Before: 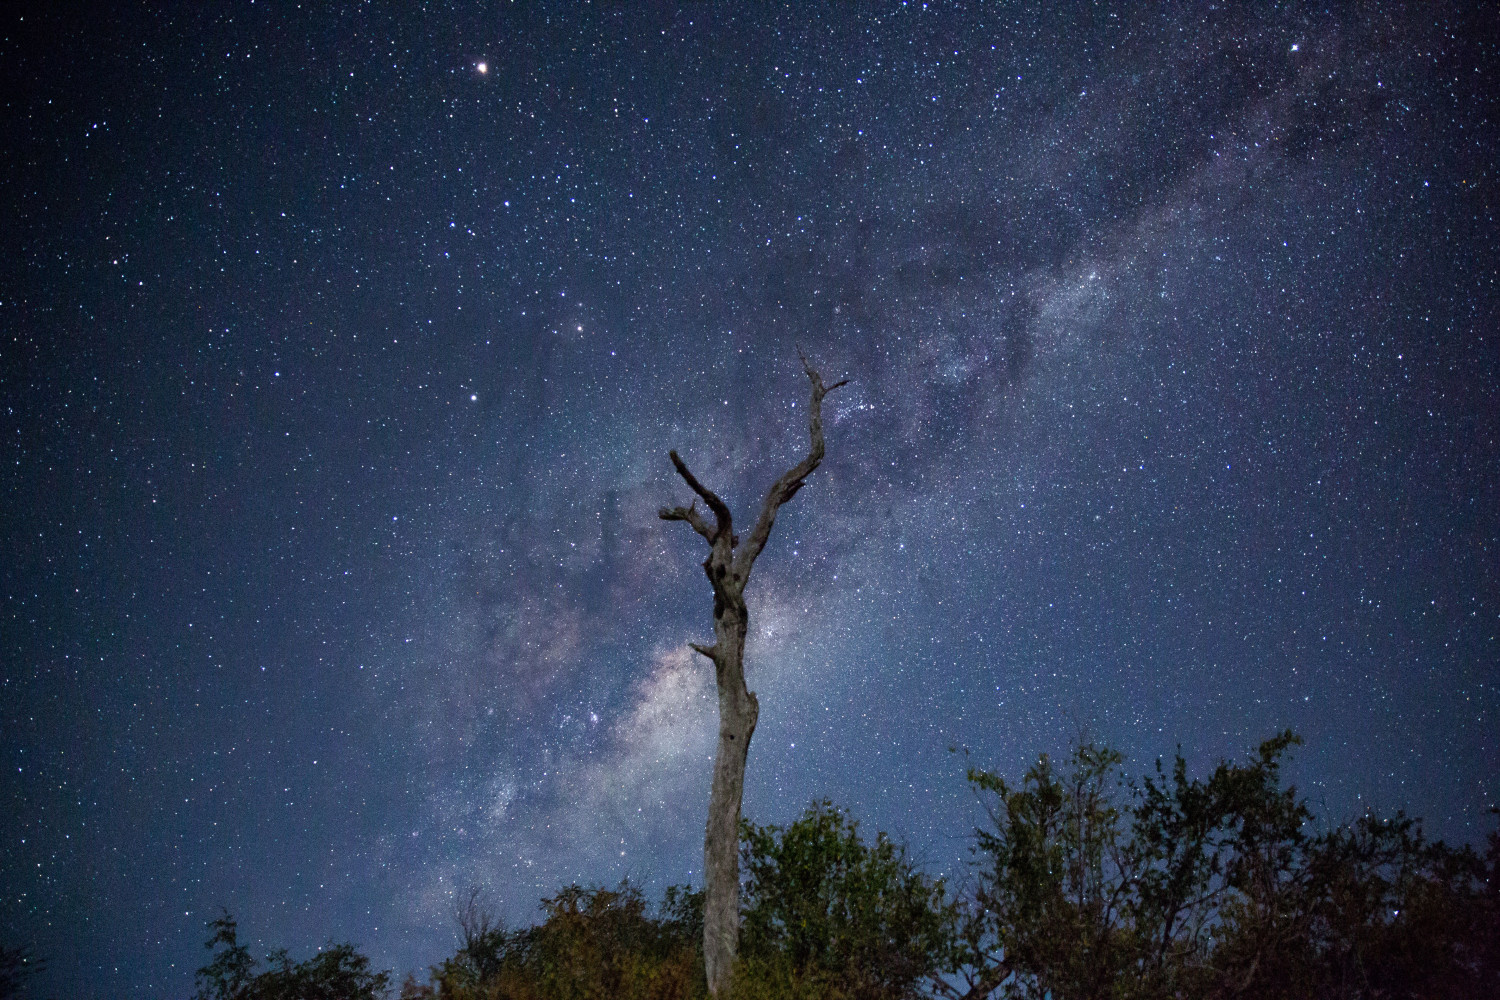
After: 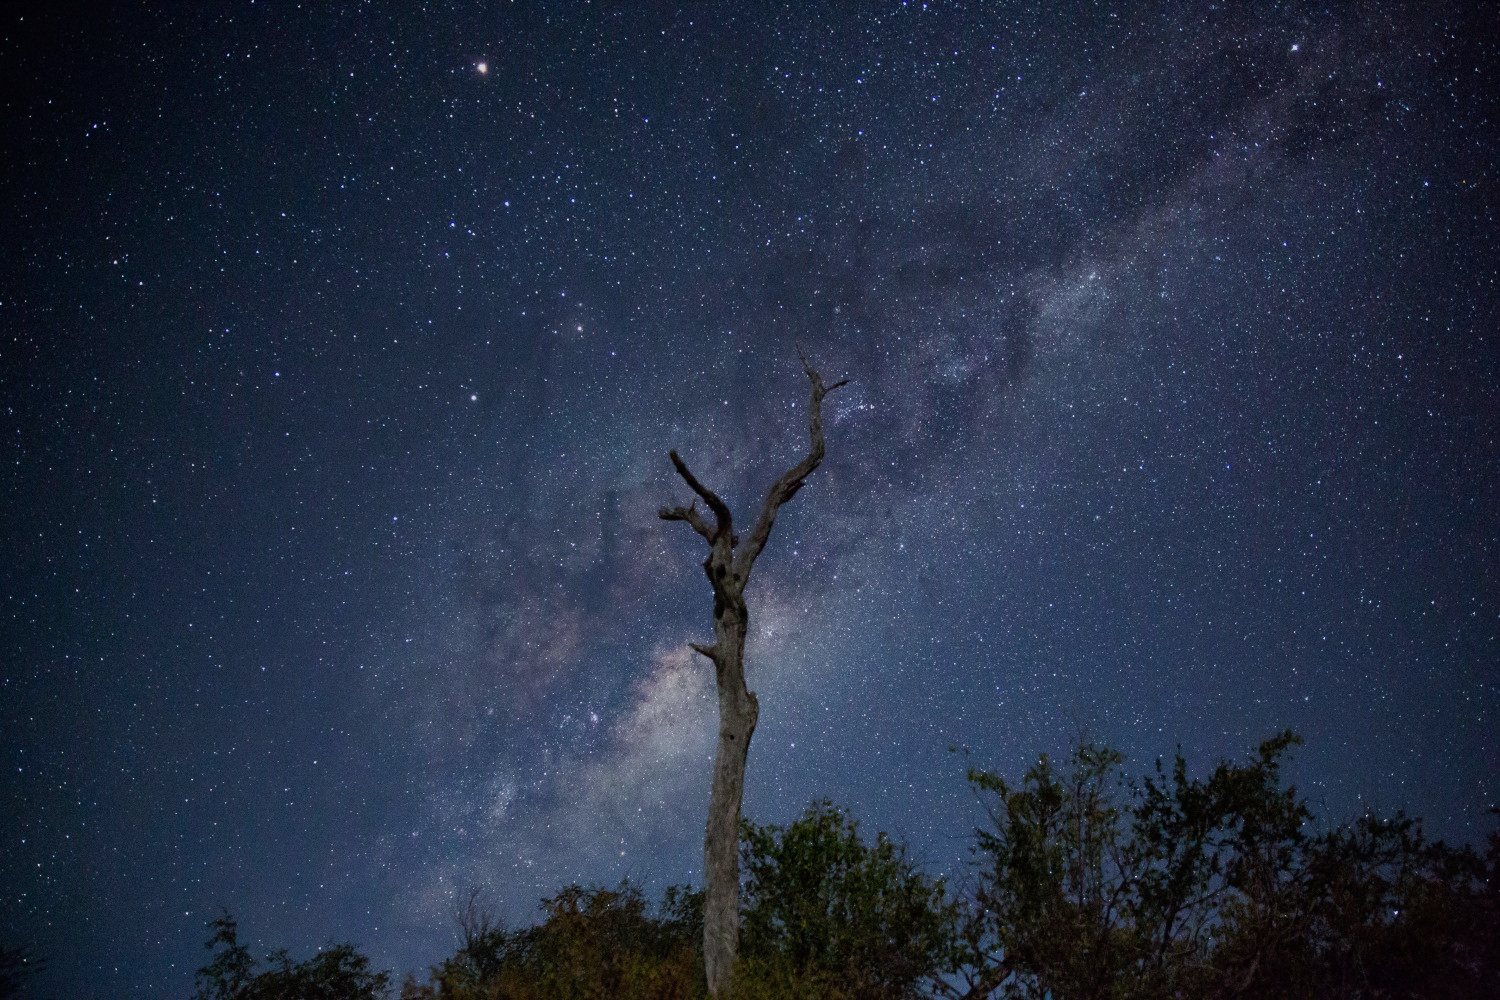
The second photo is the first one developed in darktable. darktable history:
bloom: size 40%
exposure: exposure -0.582 EV, compensate highlight preservation false
